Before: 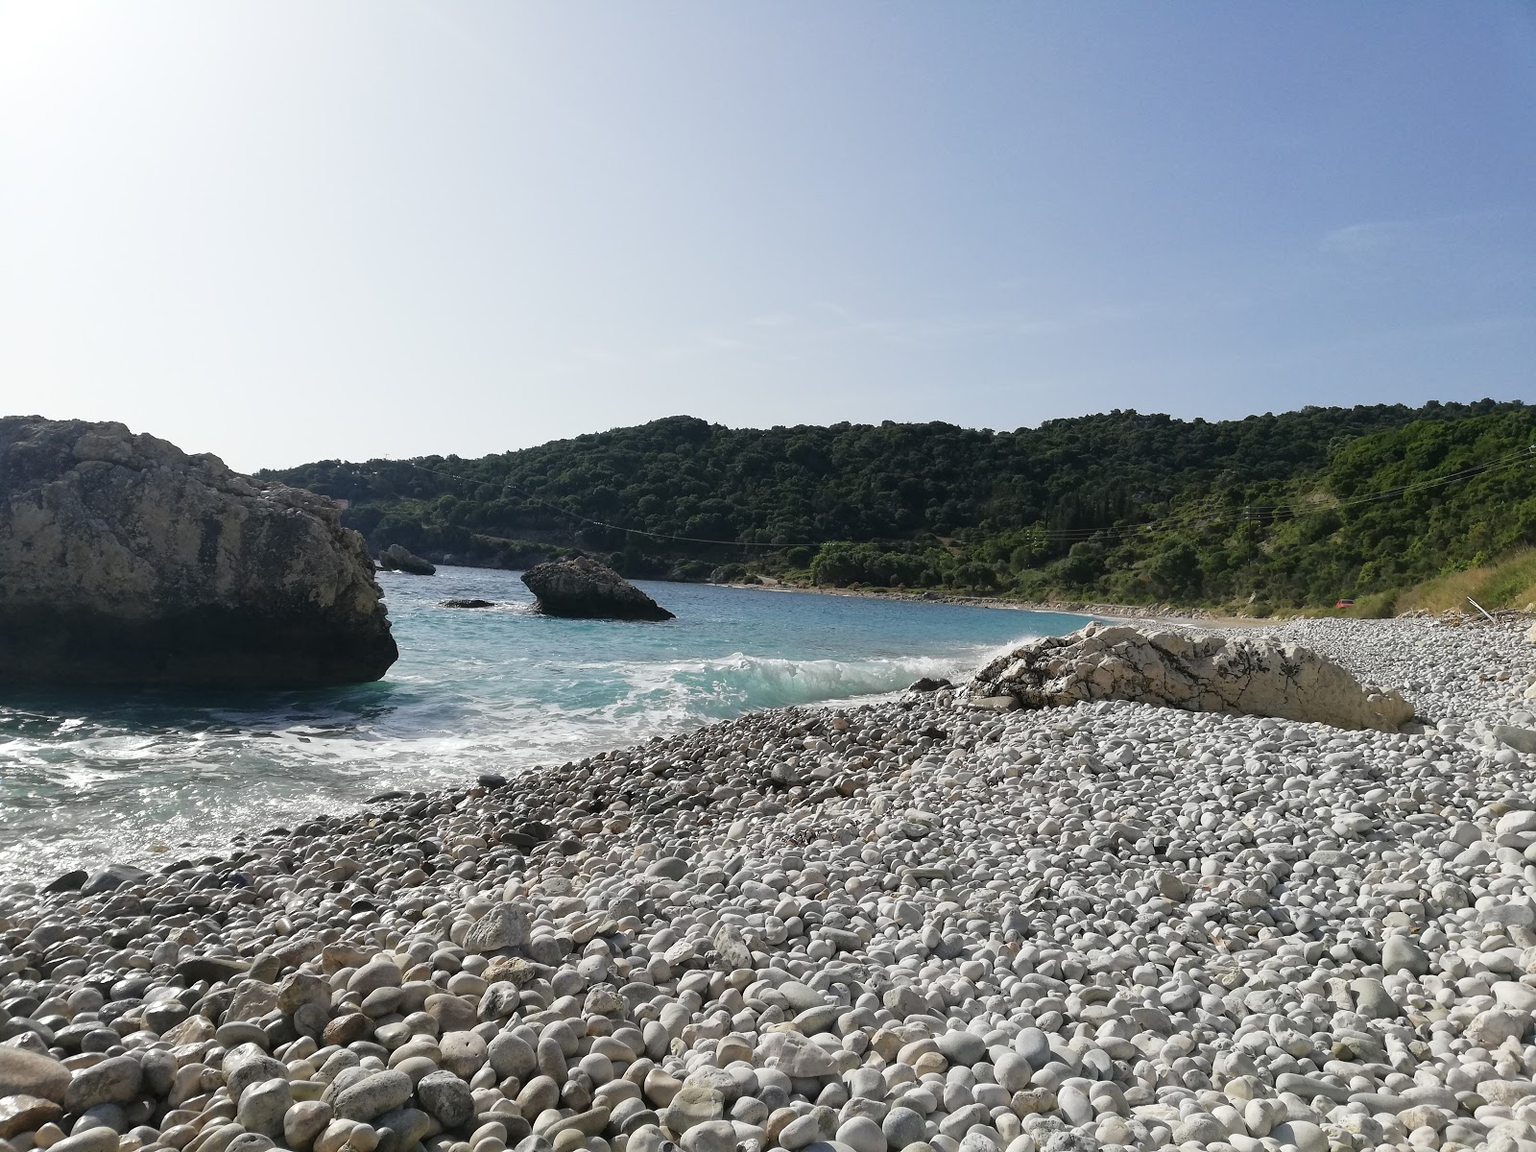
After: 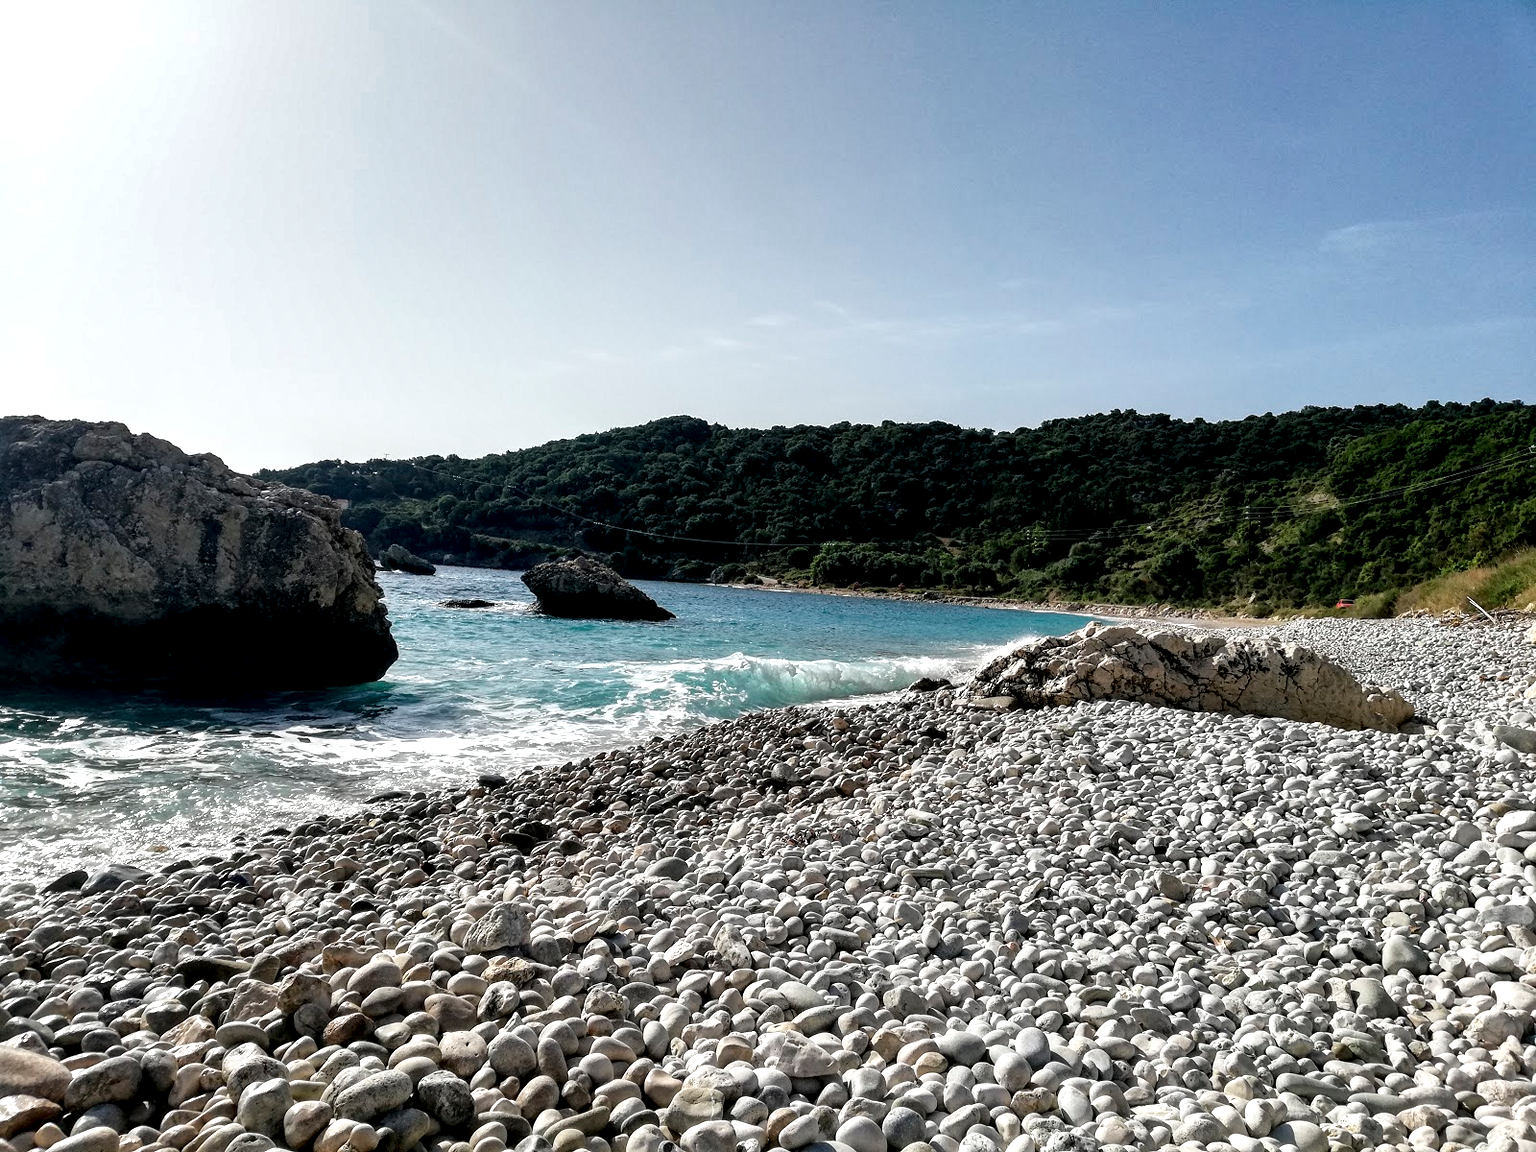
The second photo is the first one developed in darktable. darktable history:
sharpen: radius 5.325, amount 0.312, threshold 26.433
local contrast: highlights 80%, shadows 57%, detail 175%, midtone range 0.602
color reconstruction: threshold 112.74, spatial extent 487.26, range extent 12.1
shadows and highlights: radius 133.83, soften with gaussian
